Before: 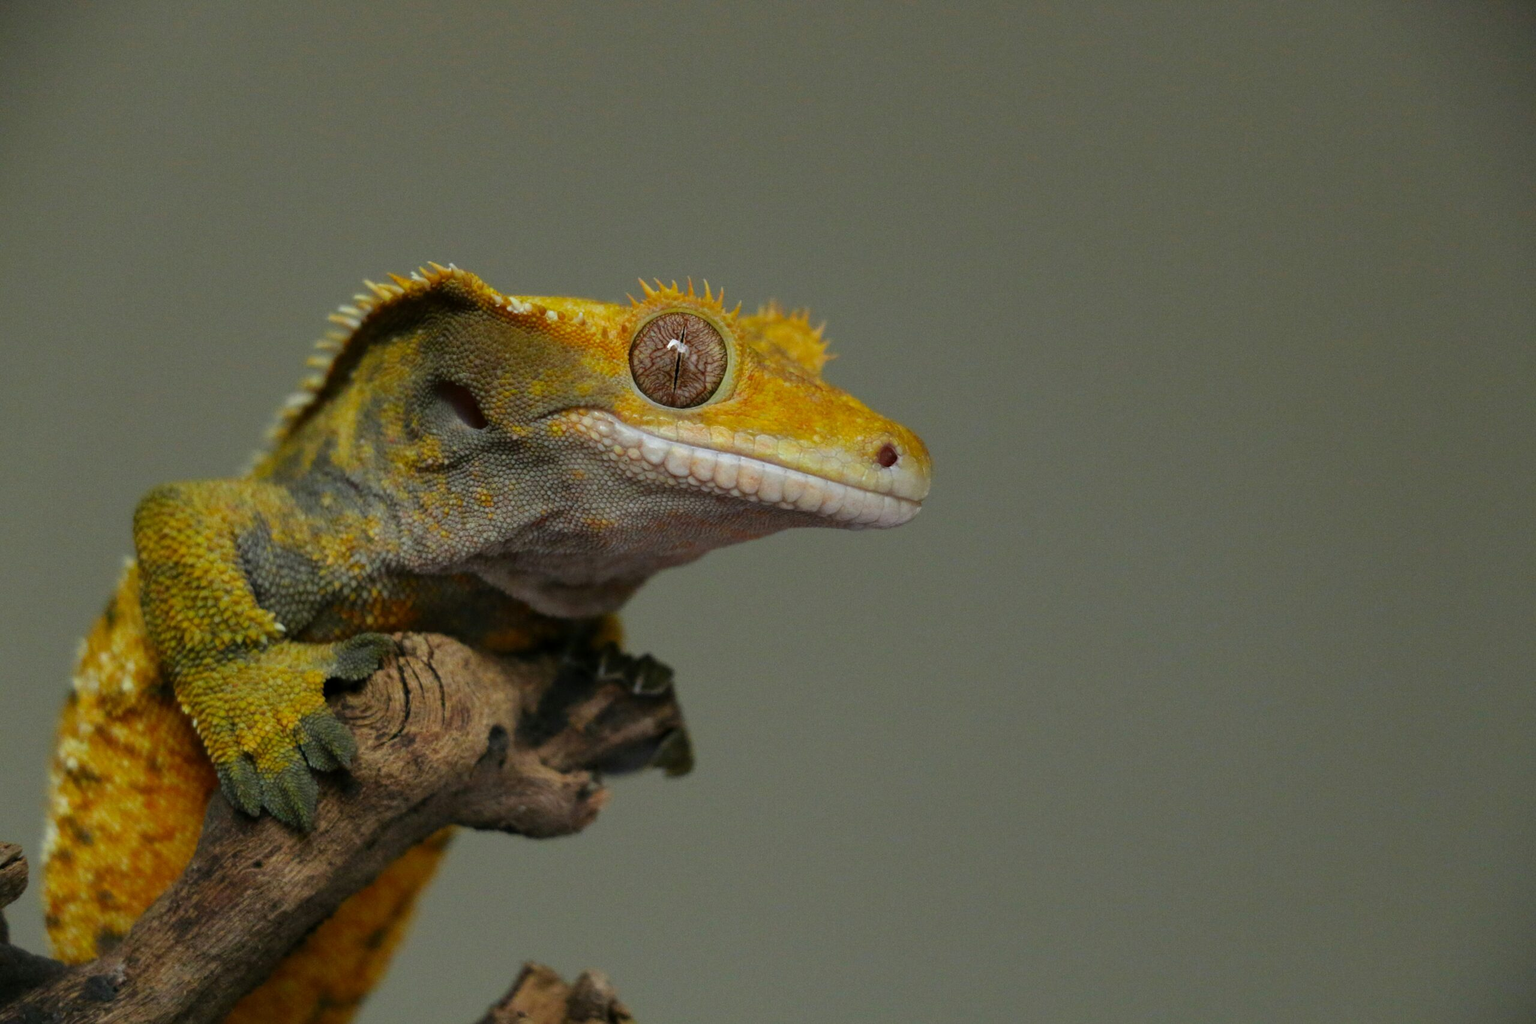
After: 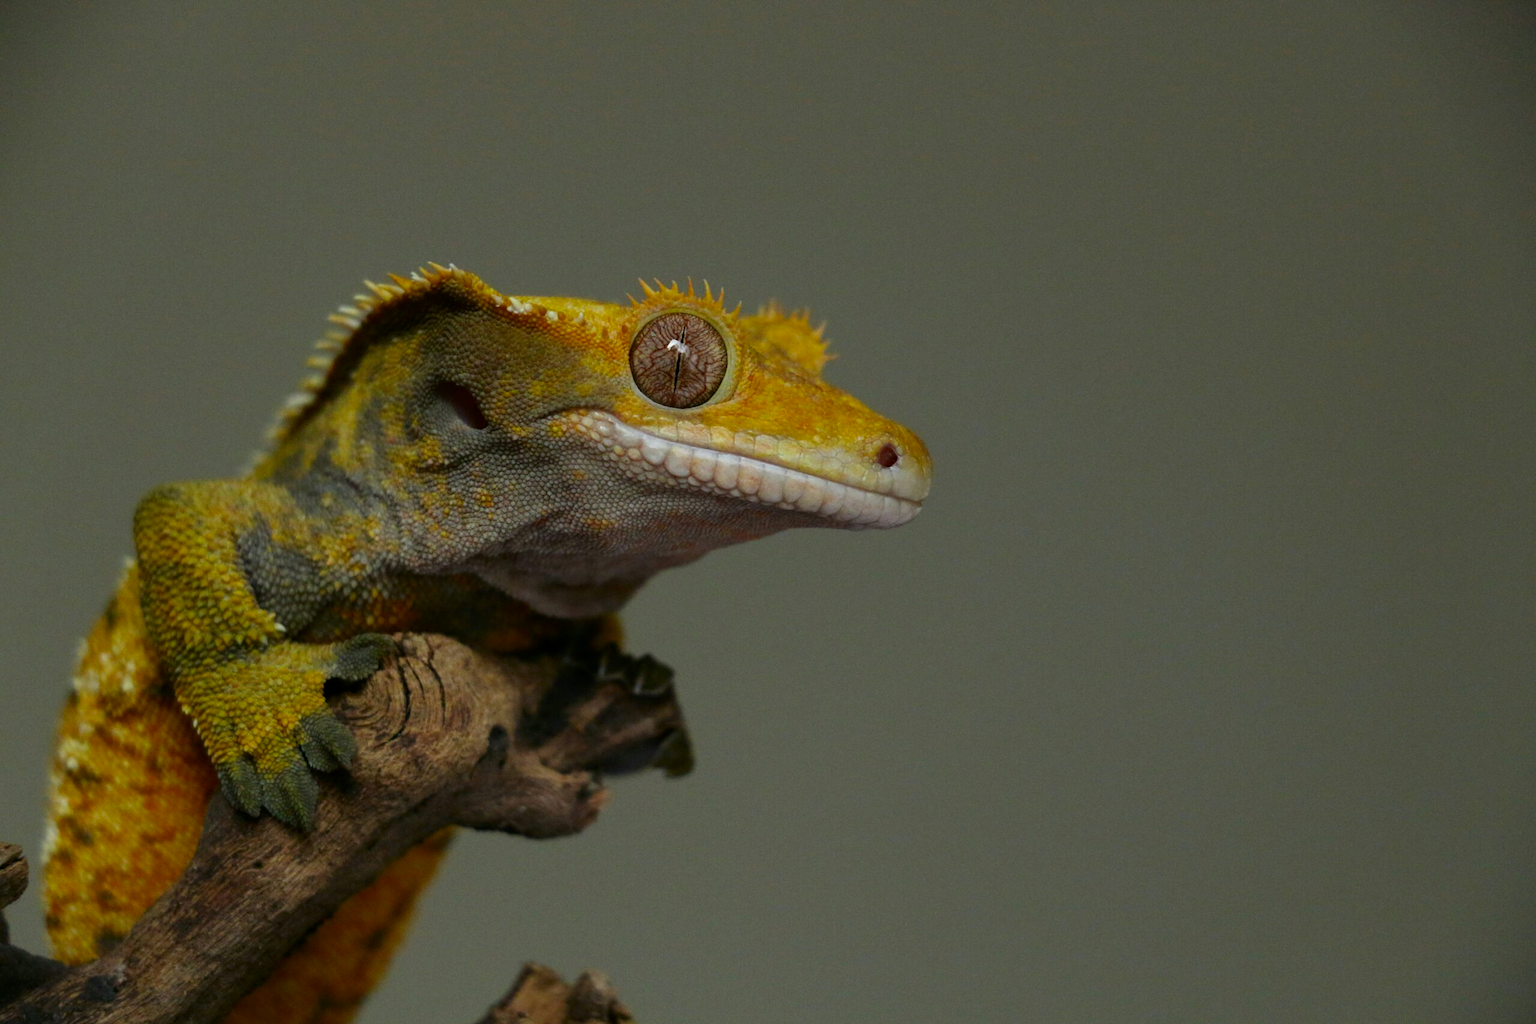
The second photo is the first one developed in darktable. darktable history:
contrast brightness saturation: brightness -0.092
